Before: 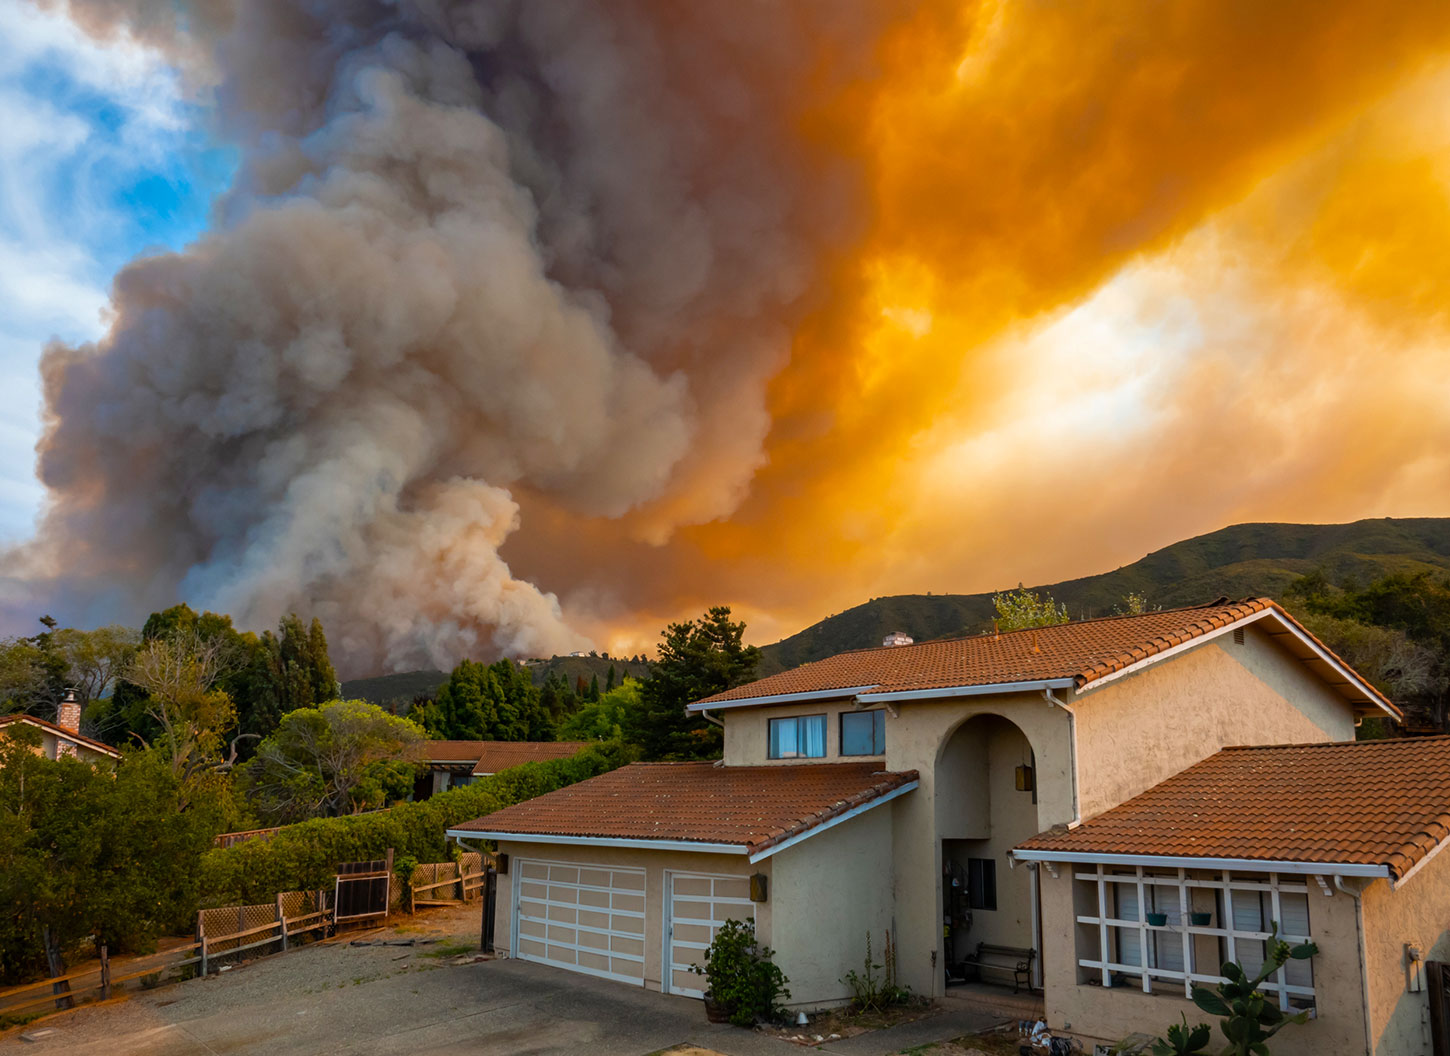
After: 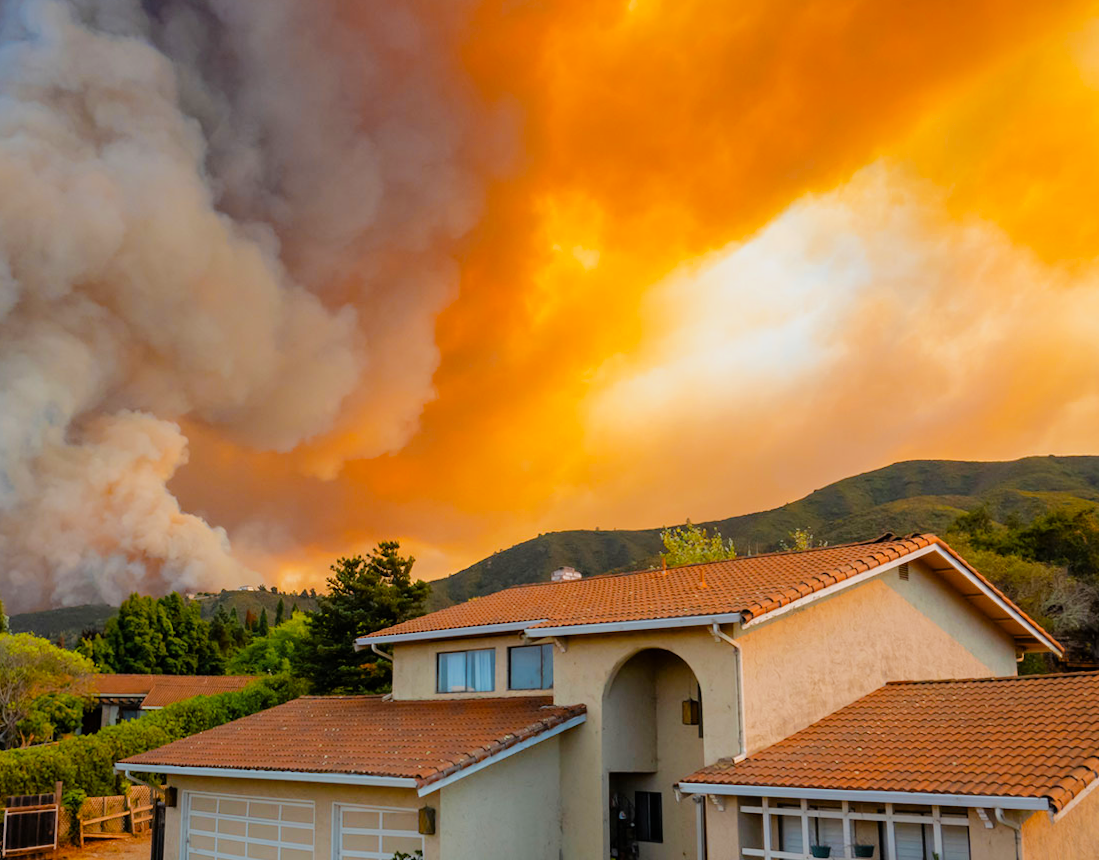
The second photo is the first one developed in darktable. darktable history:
exposure: black level correction 0, exposure 0.9 EV, compensate highlight preservation false
crop: left 23.095%, top 5.827%, bottom 11.854%
color balance: contrast -15%
filmic rgb: black relative exposure -7.65 EV, white relative exposure 4.56 EV, hardness 3.61
rgb curve: curves: ch0 [(0, 0) (0.175, 0.154) (0.785, 0.663) (1, 1)]
color zones: curves: ch0 [(0.224, 0.526) (0.75, 0.5)]; ch1 [(0.055, 0.526) (0.224, 0.761) (0.377, 0.526) (0.75, 0.5)]
rotate and perspective: rotation 0.174°, lens shift (vertical) 0.013, lens shift (horizontal) 0.019, shear 0.001, automatic cropping original format, crop left 0.007, crop right 0.991, crop top 0.016, crop bottom 0.997
